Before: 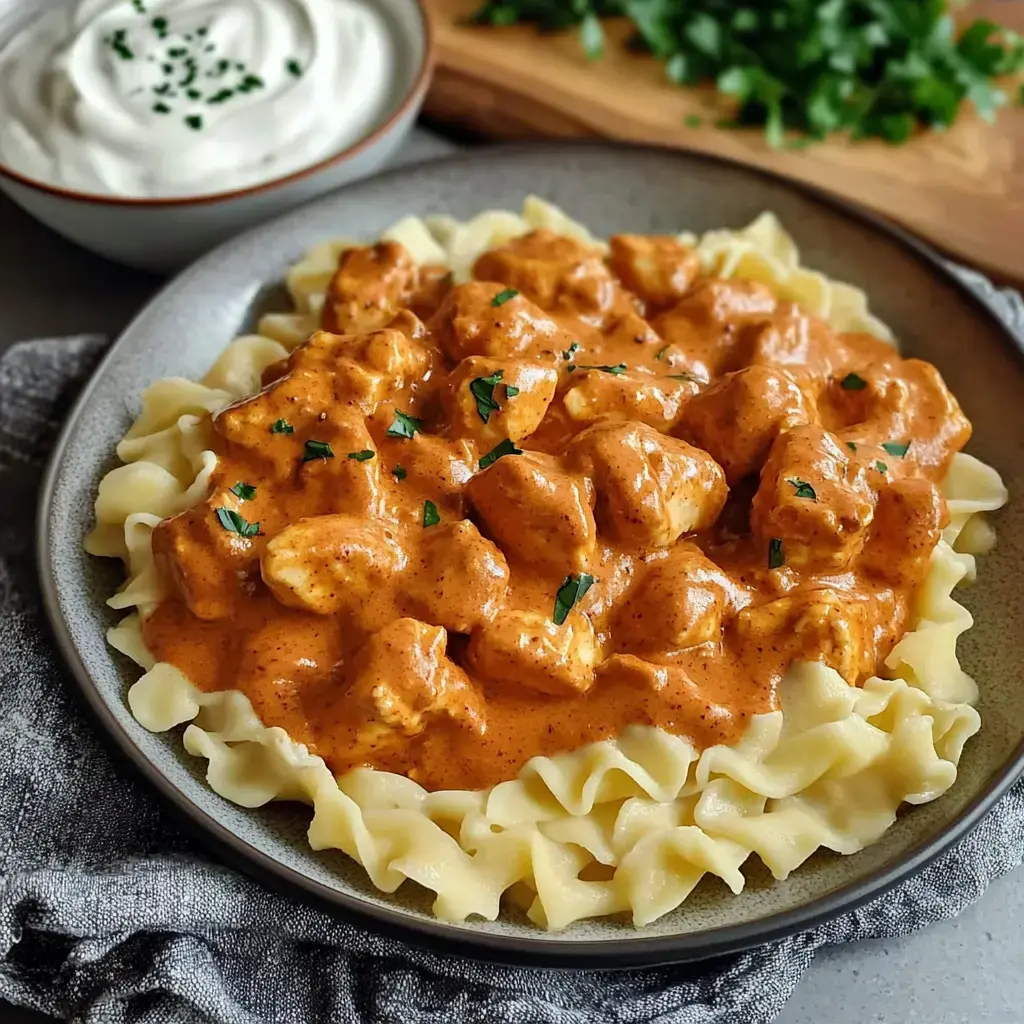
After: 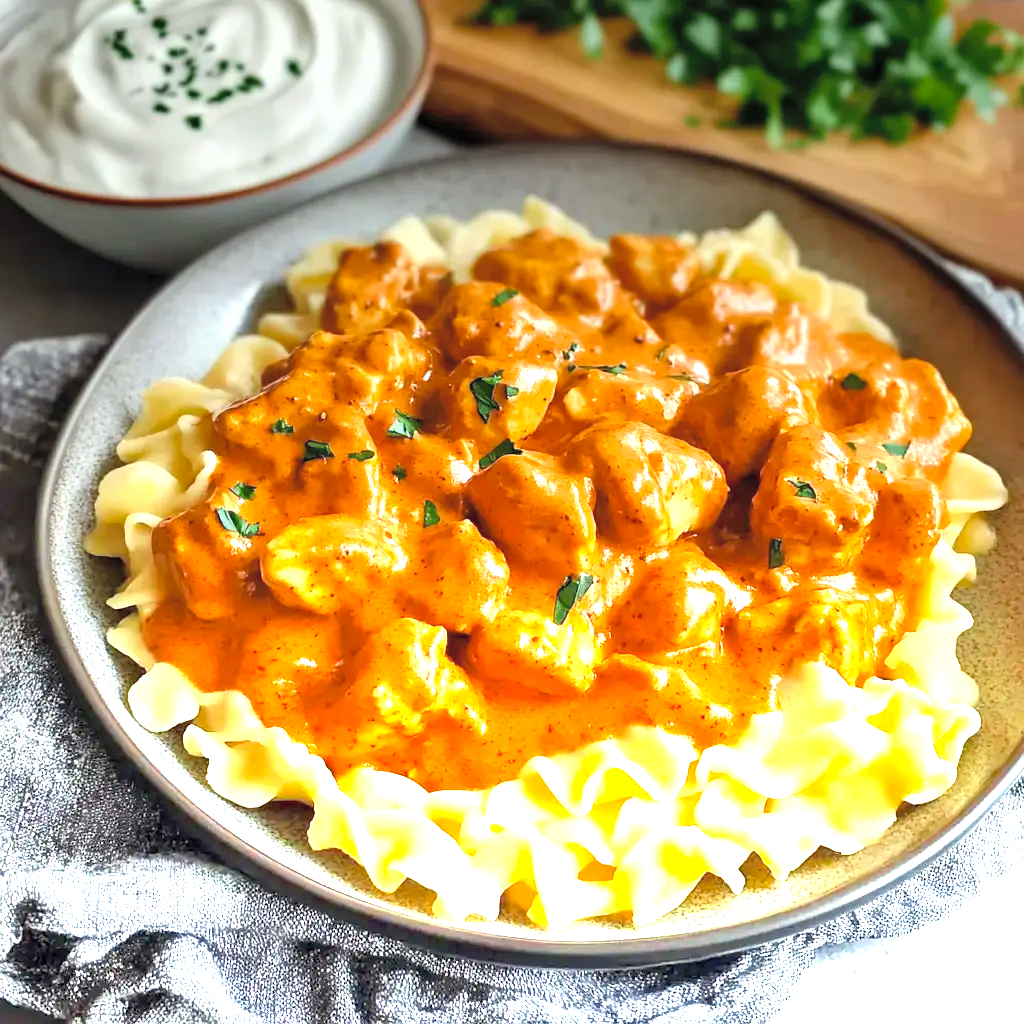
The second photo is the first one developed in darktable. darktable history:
graduated density: density -3.9 EV
color balance rgb: perceptual saturation grading › global saturation 8.89%, saturation formula JzAzBz (2021)
contrast brightness saturation: brightness 0.15
